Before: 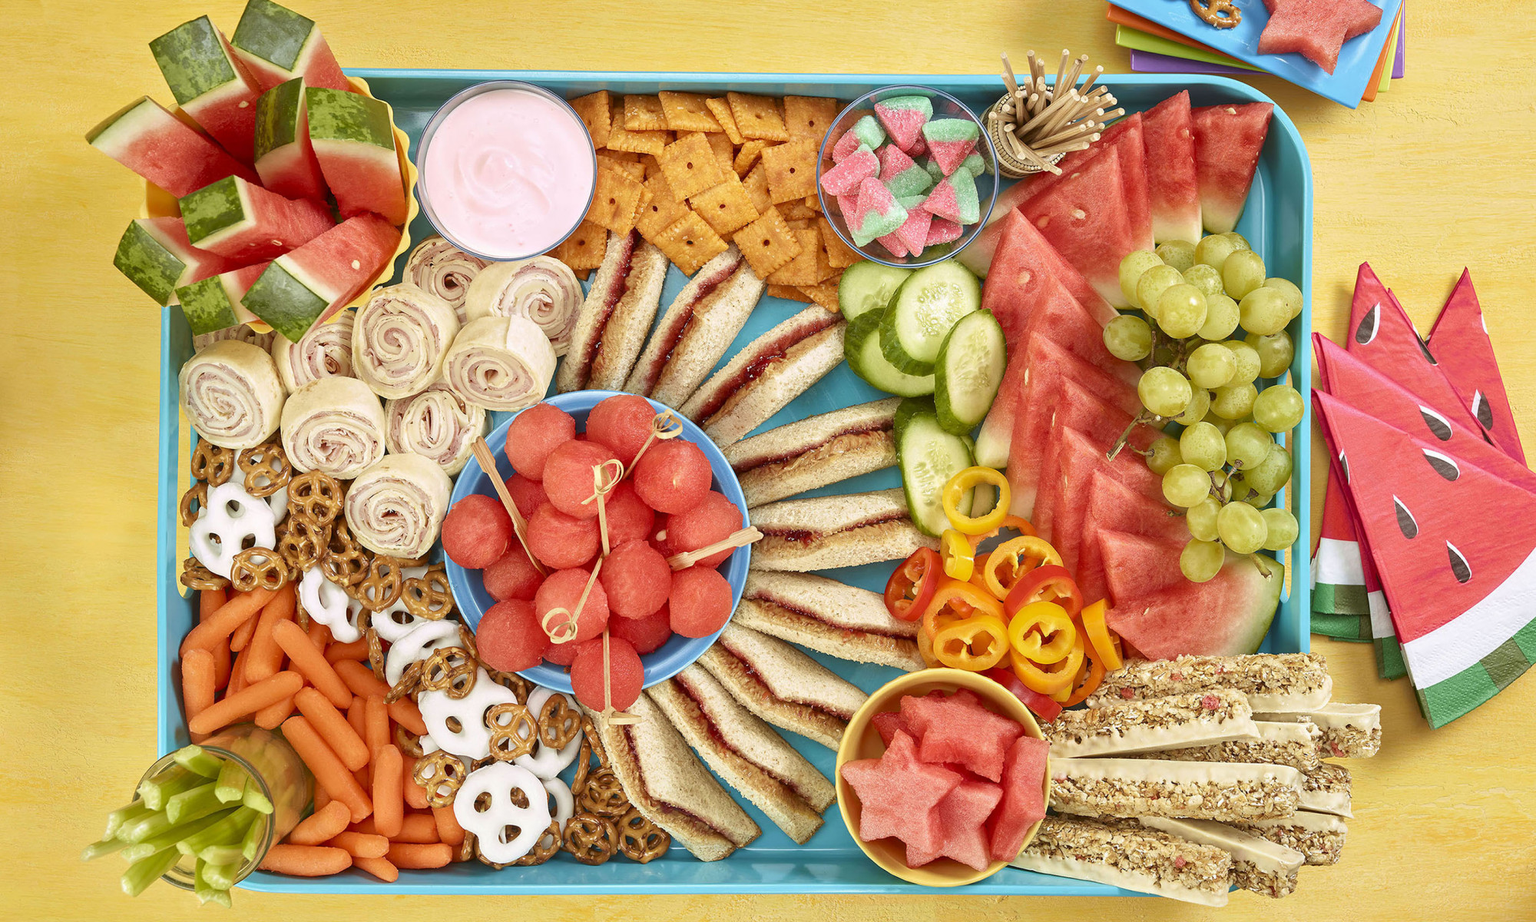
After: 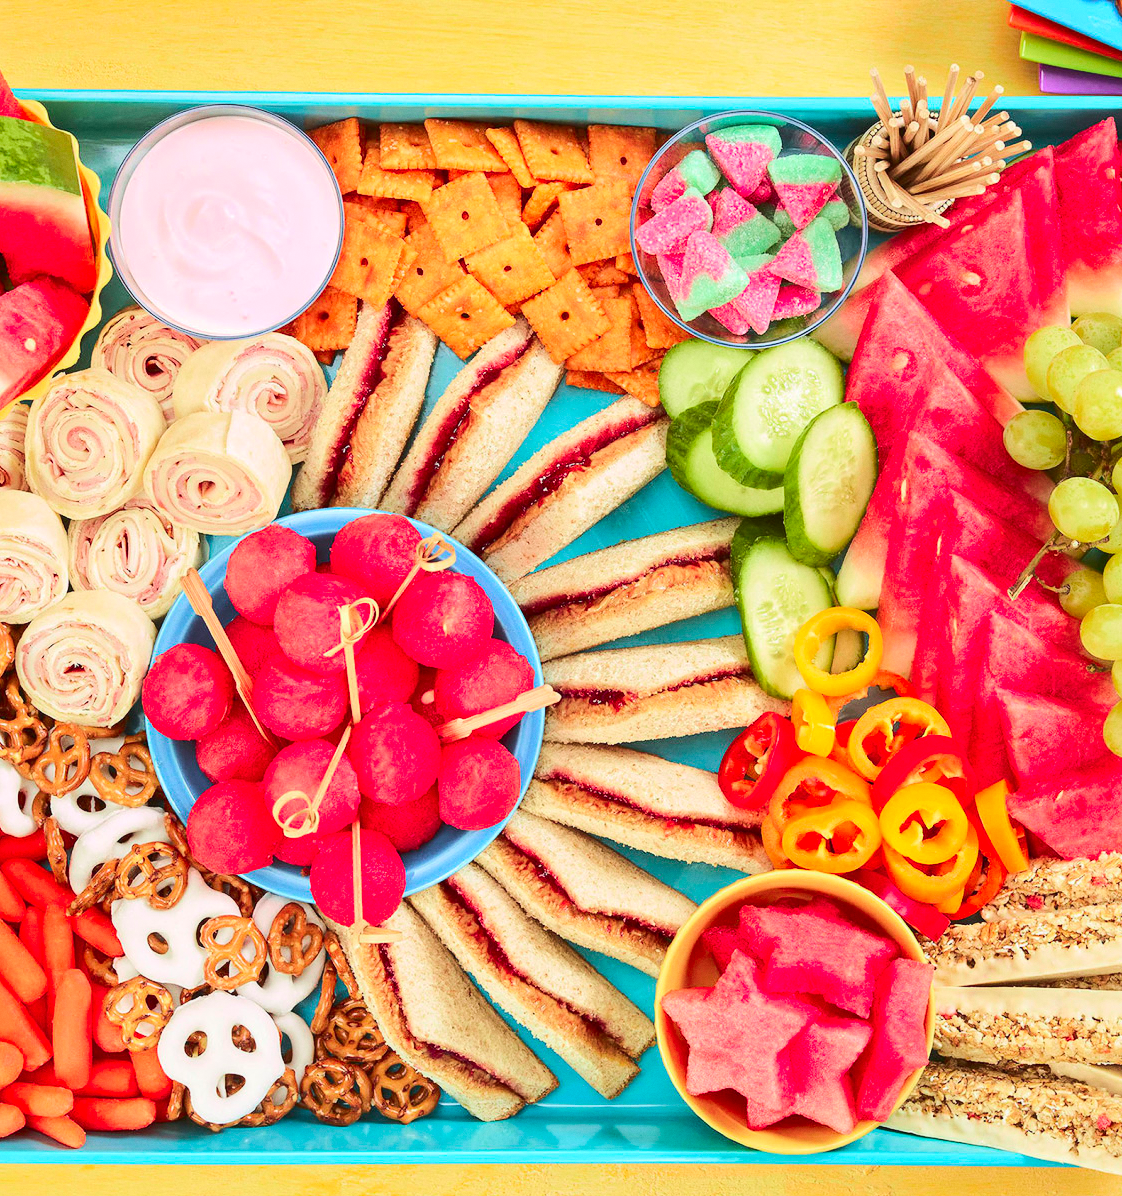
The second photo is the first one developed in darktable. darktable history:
color contrast: green-magenta contrast 1.73, blue-yellow contrast 1.15
crop: left 21.674%, right 22.086%
grain: coarseness 0.09 ISO, strength 10%
rgb curve: curves: ch0 [(0, 0) (0.284, 0.292) (0.505, 0.644) (1, 1)], compensate middle gray true
